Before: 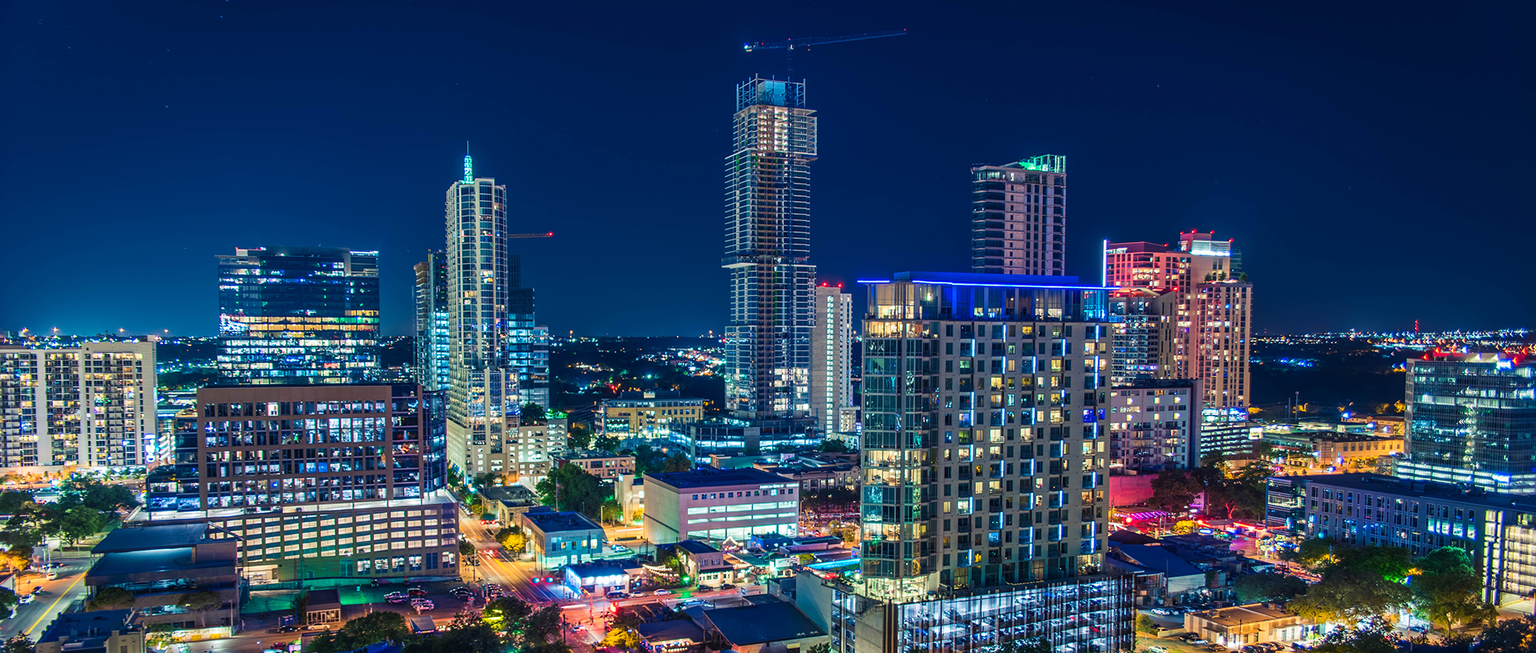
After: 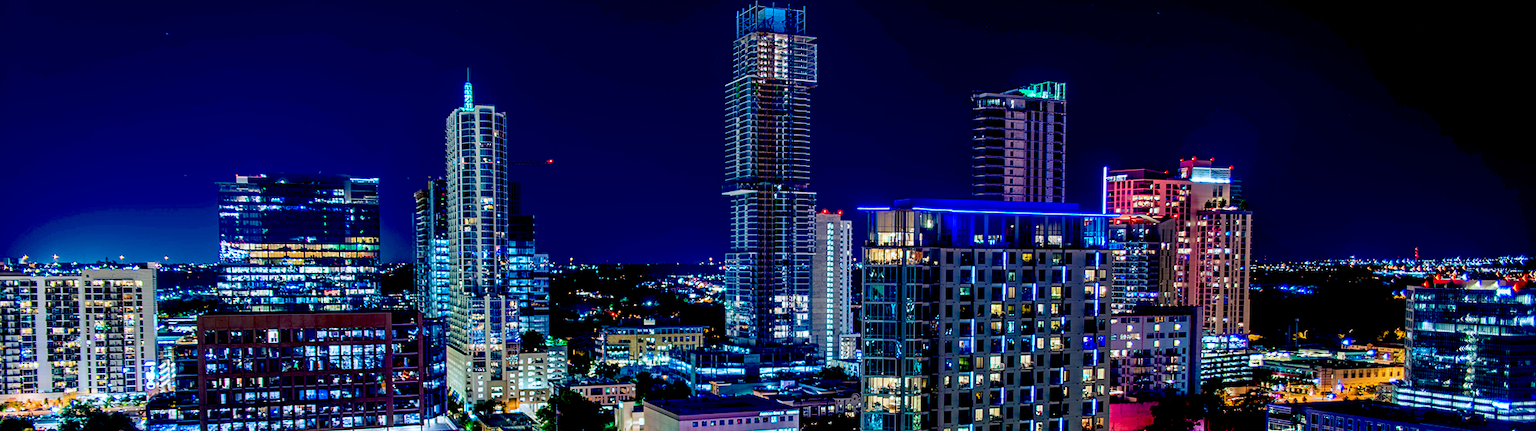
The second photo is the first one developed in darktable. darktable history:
exposure: black level correction 0.058, compensate highlight preservation false
color calibration: illuminant as shot in camera, x 0.37, y 0.382, temperature 4316.57 K
crop: top 11.177%, bottom 22.671%
